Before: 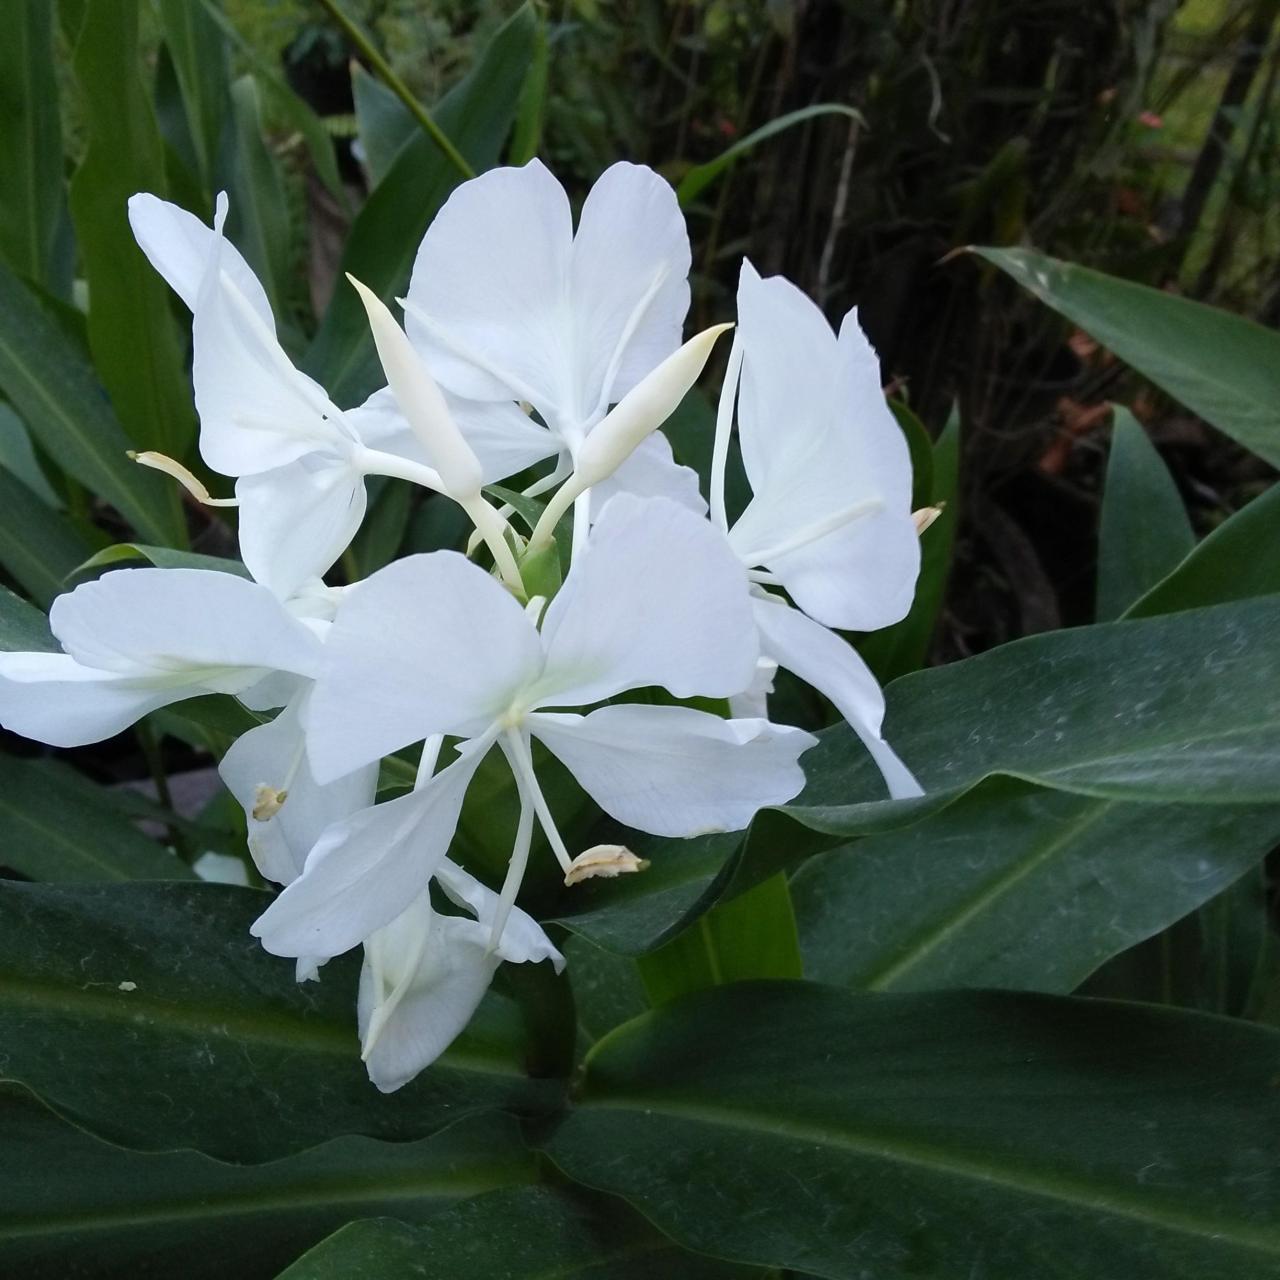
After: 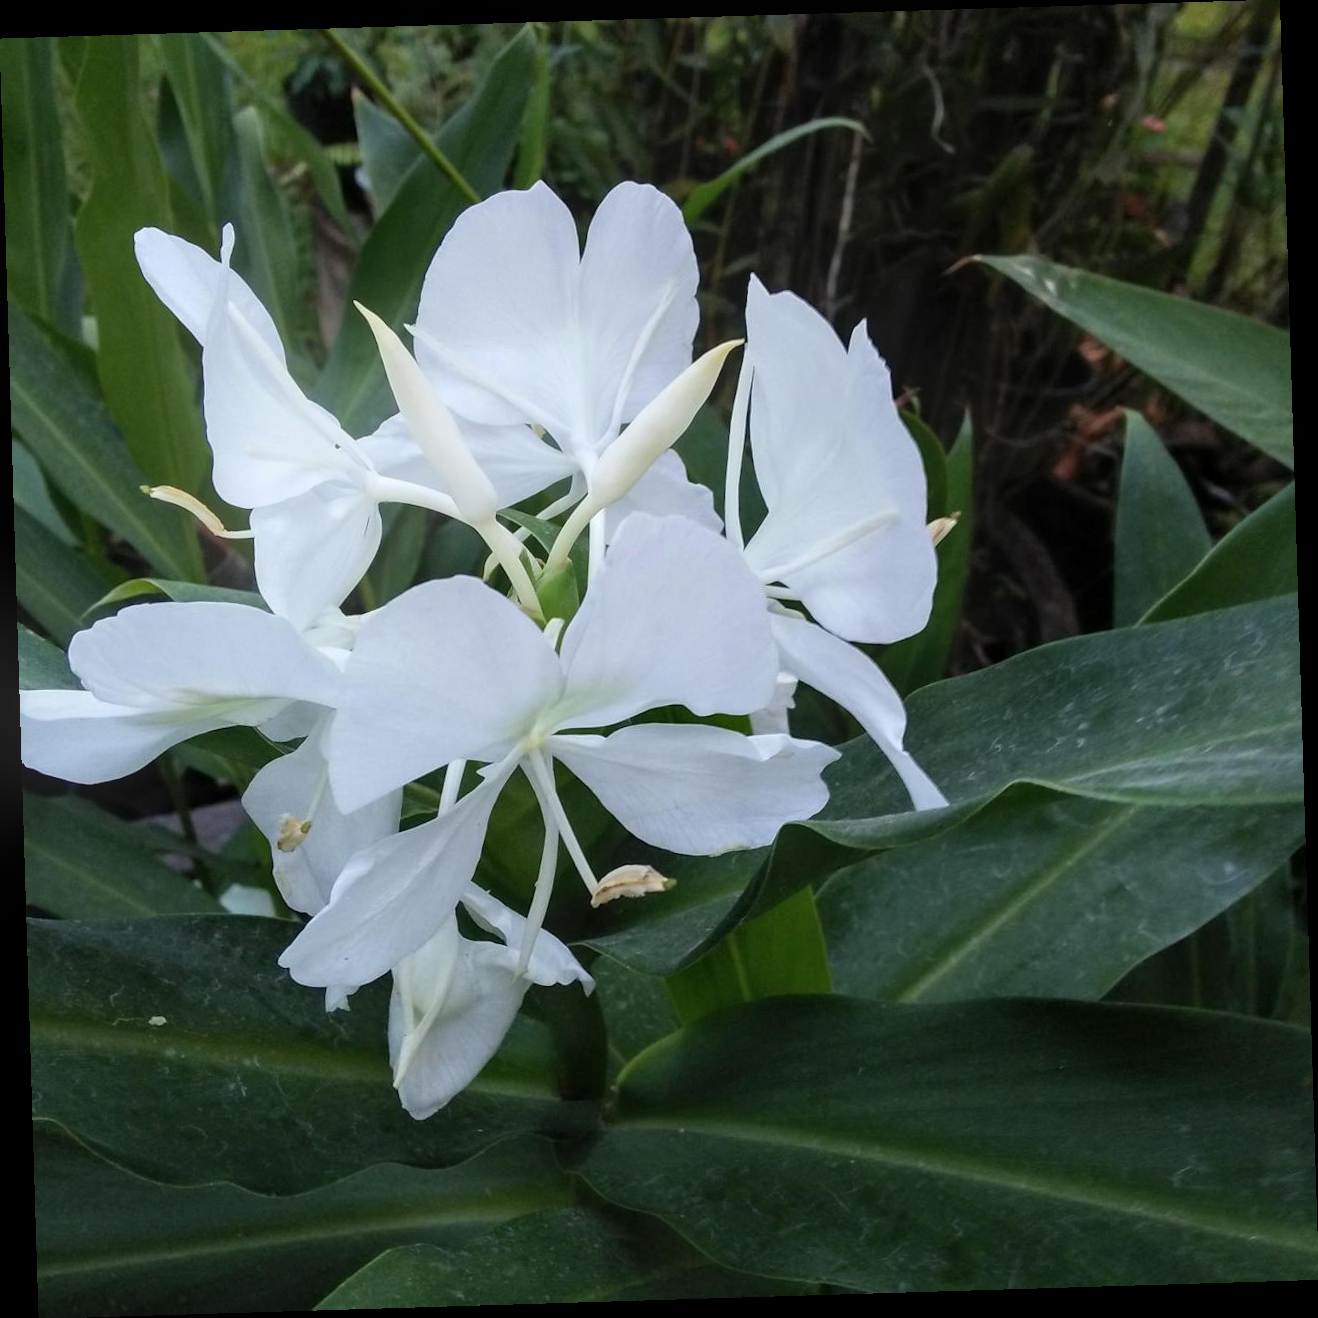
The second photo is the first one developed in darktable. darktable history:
local contrast: on, module defaults
bloom: size 16%, threshold 98%, strength 20%
white balance: emerald 1
rotate and perspective: rotation -1.75°, automatic cropping off
